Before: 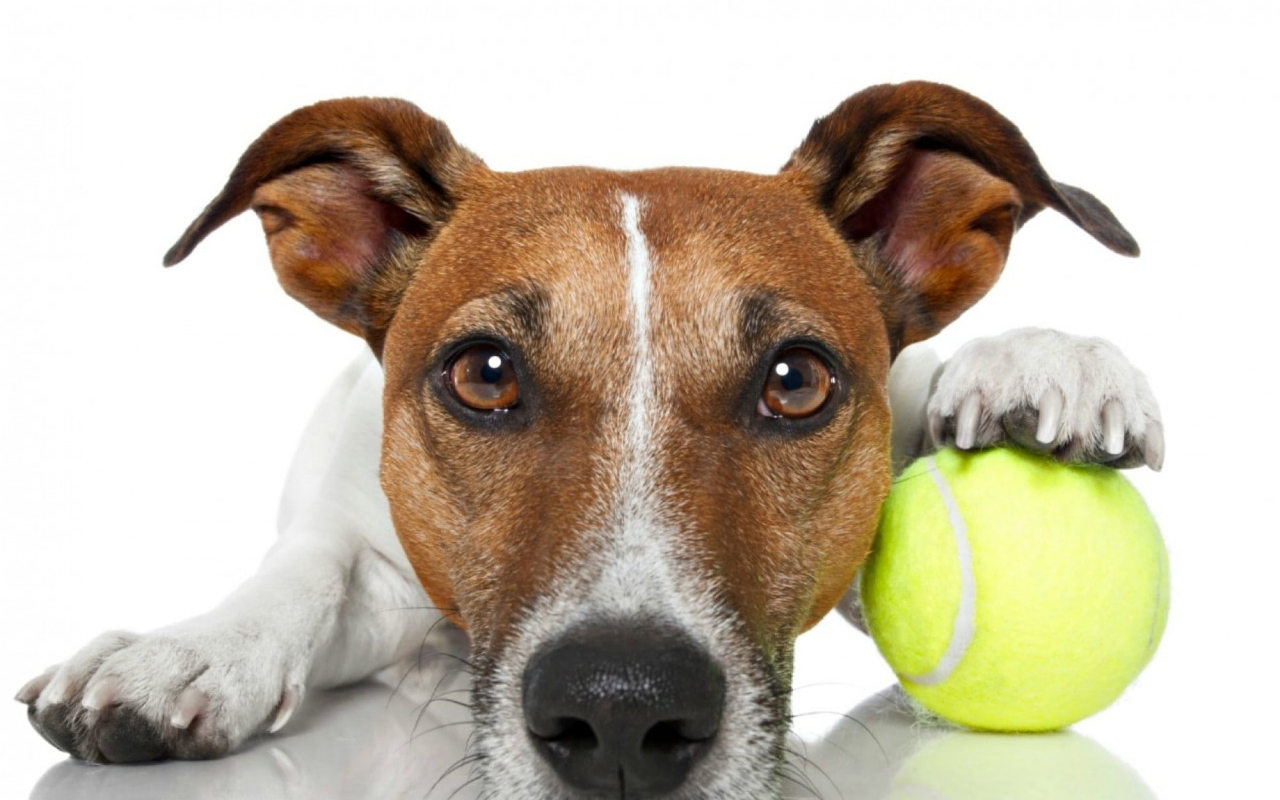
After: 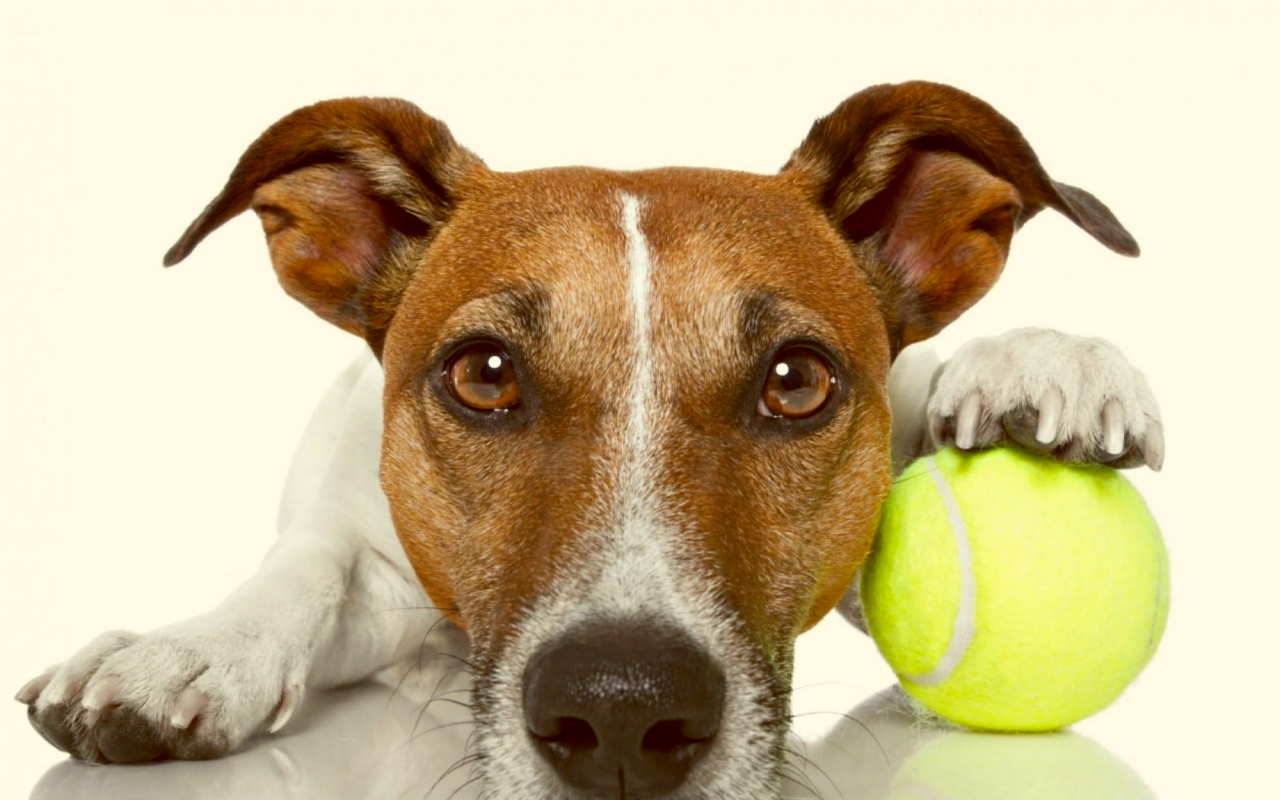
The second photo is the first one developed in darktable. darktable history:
haze removal: compatibility mode true, adaptive false
color balance: lift [1.001, 1.007, 1, 0.993], gamma [1.023, 1.026, 1.01, 0.974], gain [0.964, 1.059, 1.073, 0.927]
